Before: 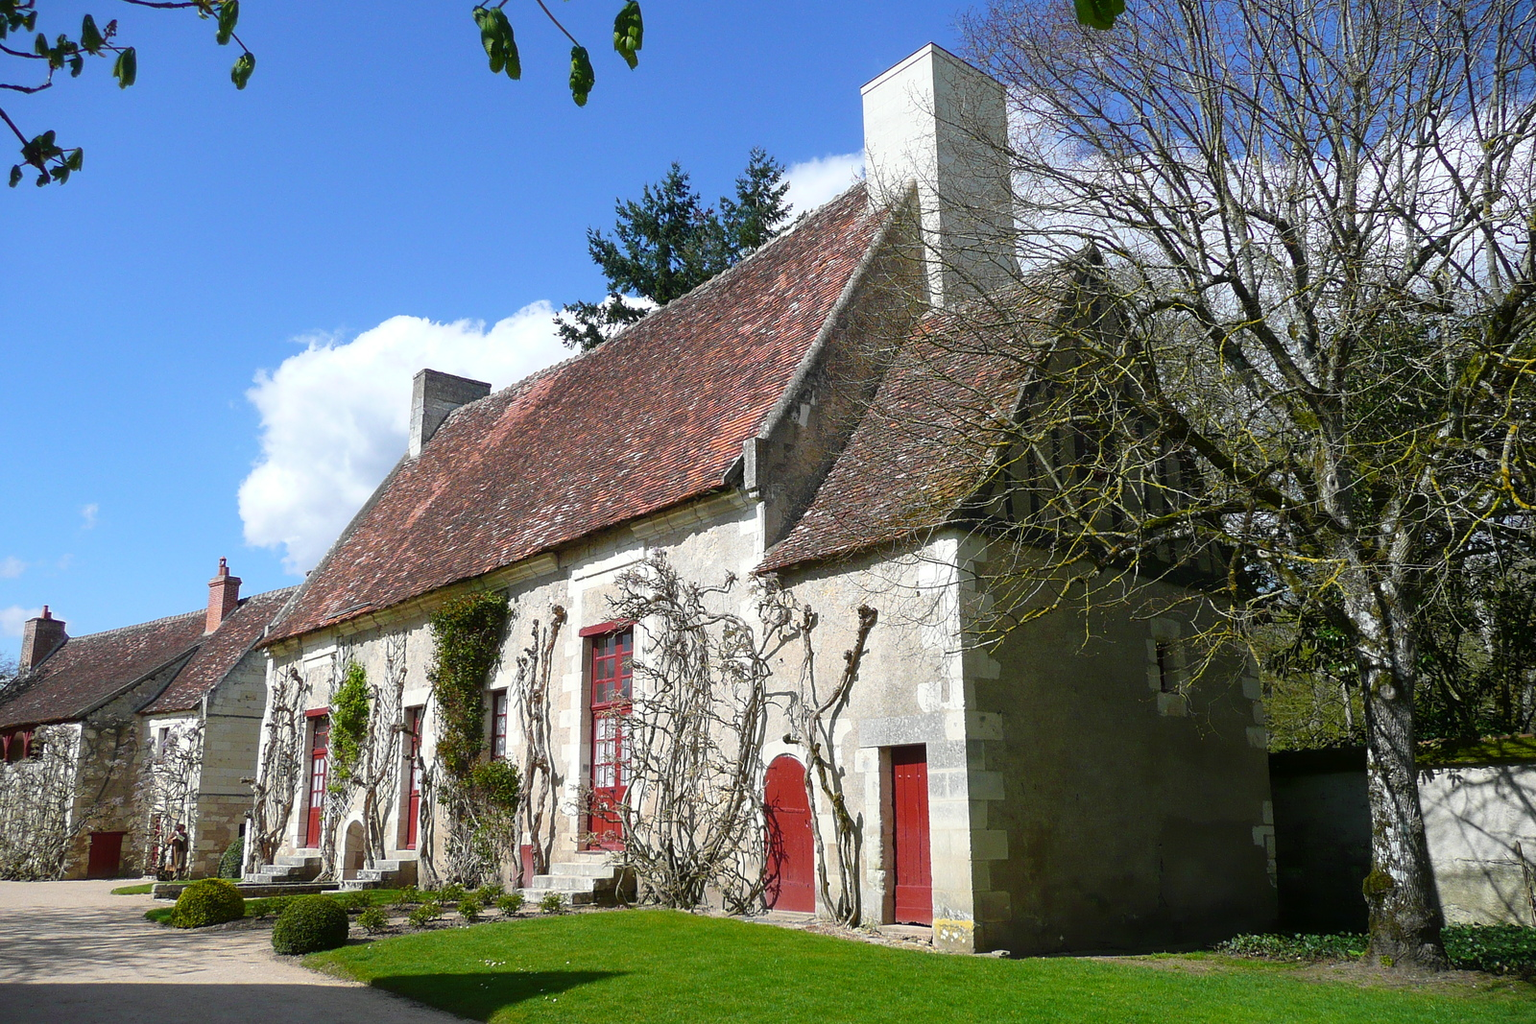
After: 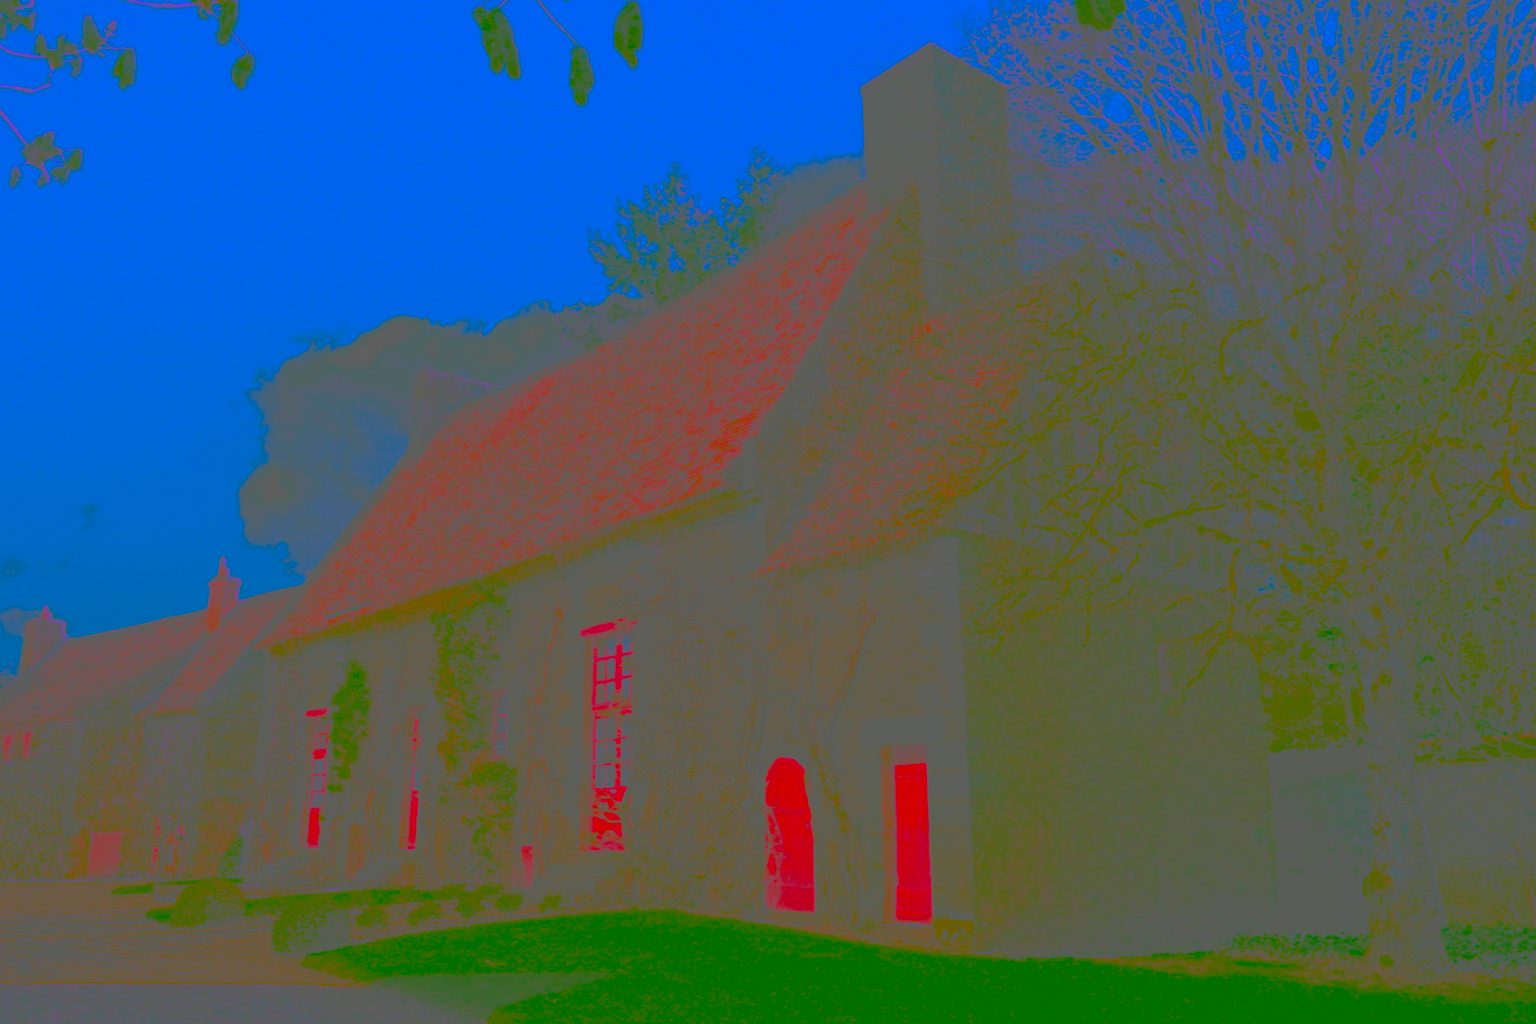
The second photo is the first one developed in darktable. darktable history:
local contrast: on, module defaults
contrast brightness saturation: contrast -0.99, brightness -0.17, saturation 0.75
